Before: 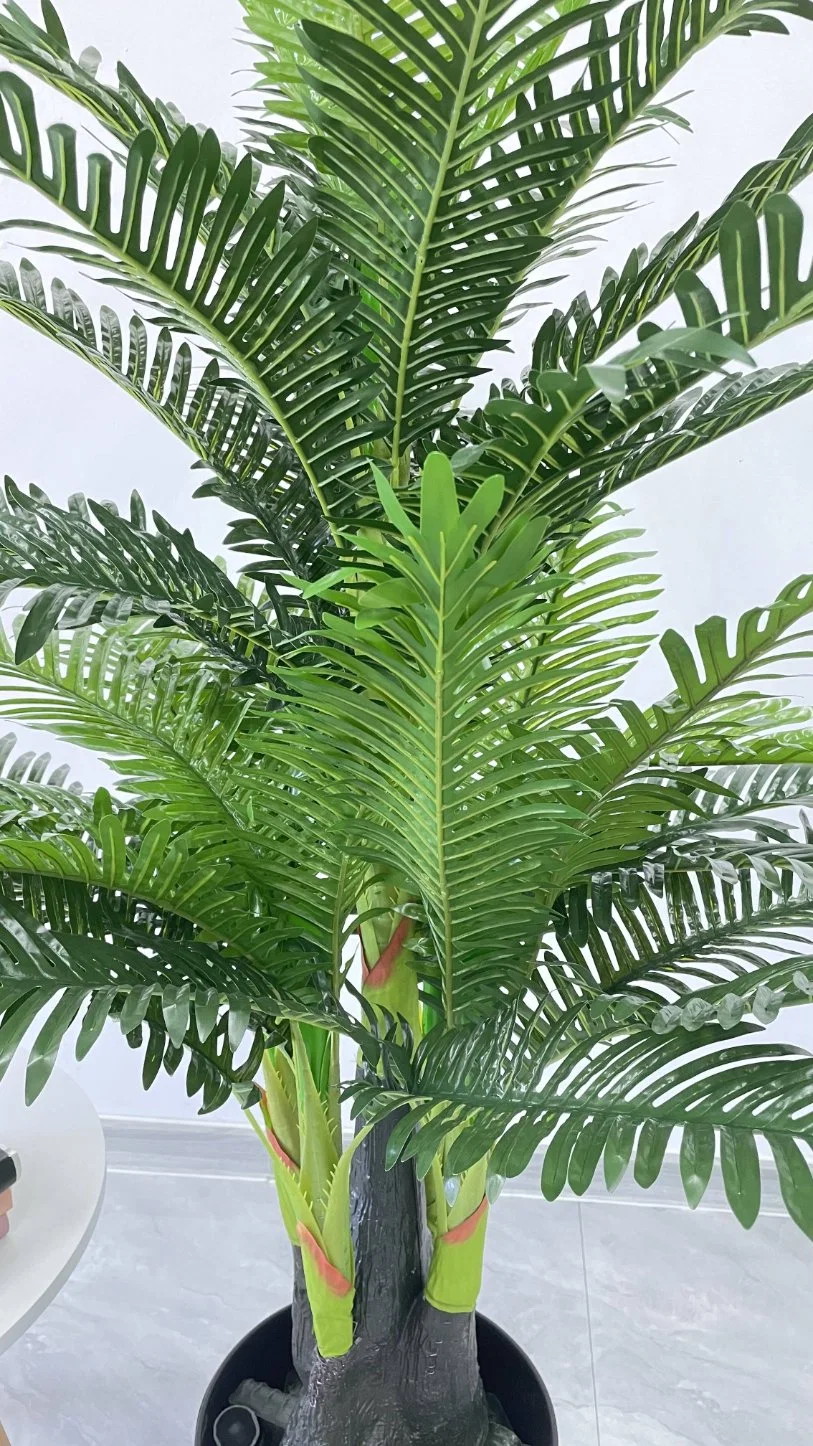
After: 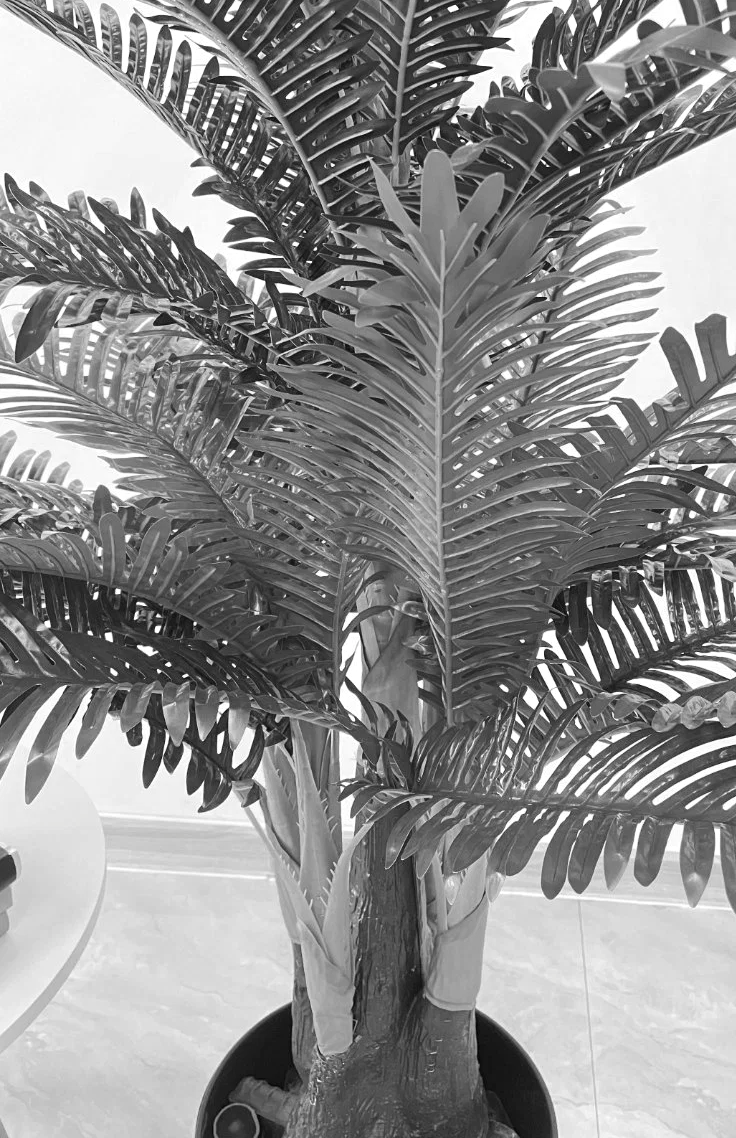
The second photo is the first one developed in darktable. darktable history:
exposure: exposure 0.2 EV, compensate highlight preservation false
color balance rgb: perceptual saturation grading › global saturation 20%, global vibrance 20%
crop: top 20.916%, right 9.437%, bottom 0.316%
color calibration: output gray [0.31, 0.36, 0.33, 0], gray › normalize channels true, illuminant same as pipeline (D50), adaptation XYZ, x 0.346, y 0.359, gamut compression 0
